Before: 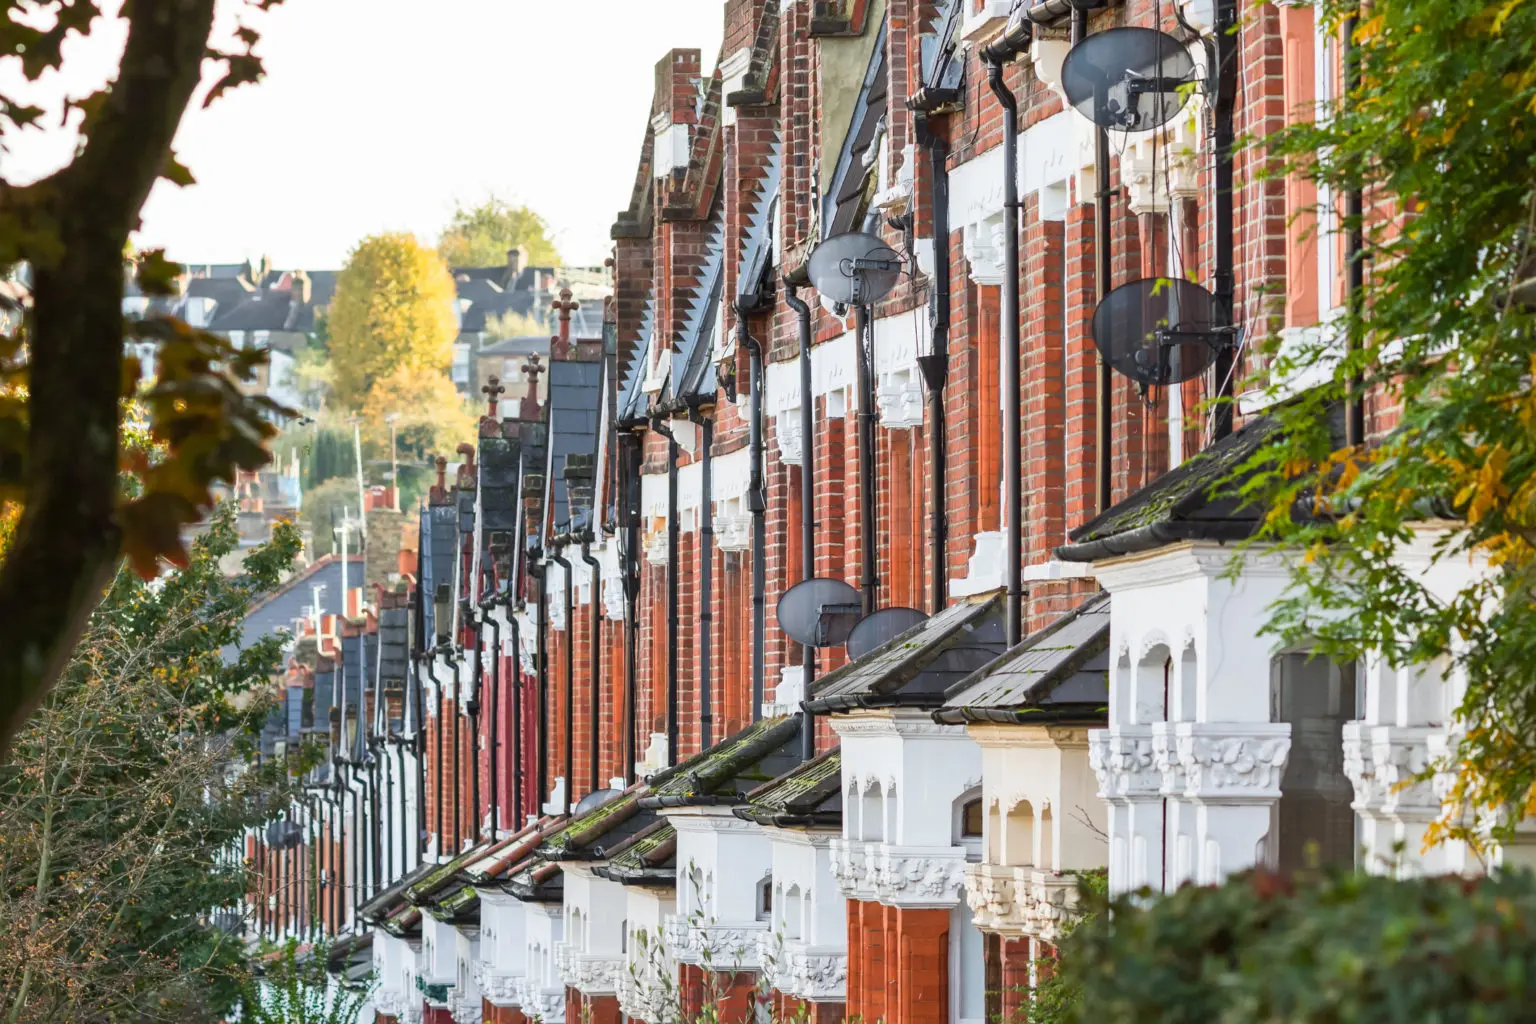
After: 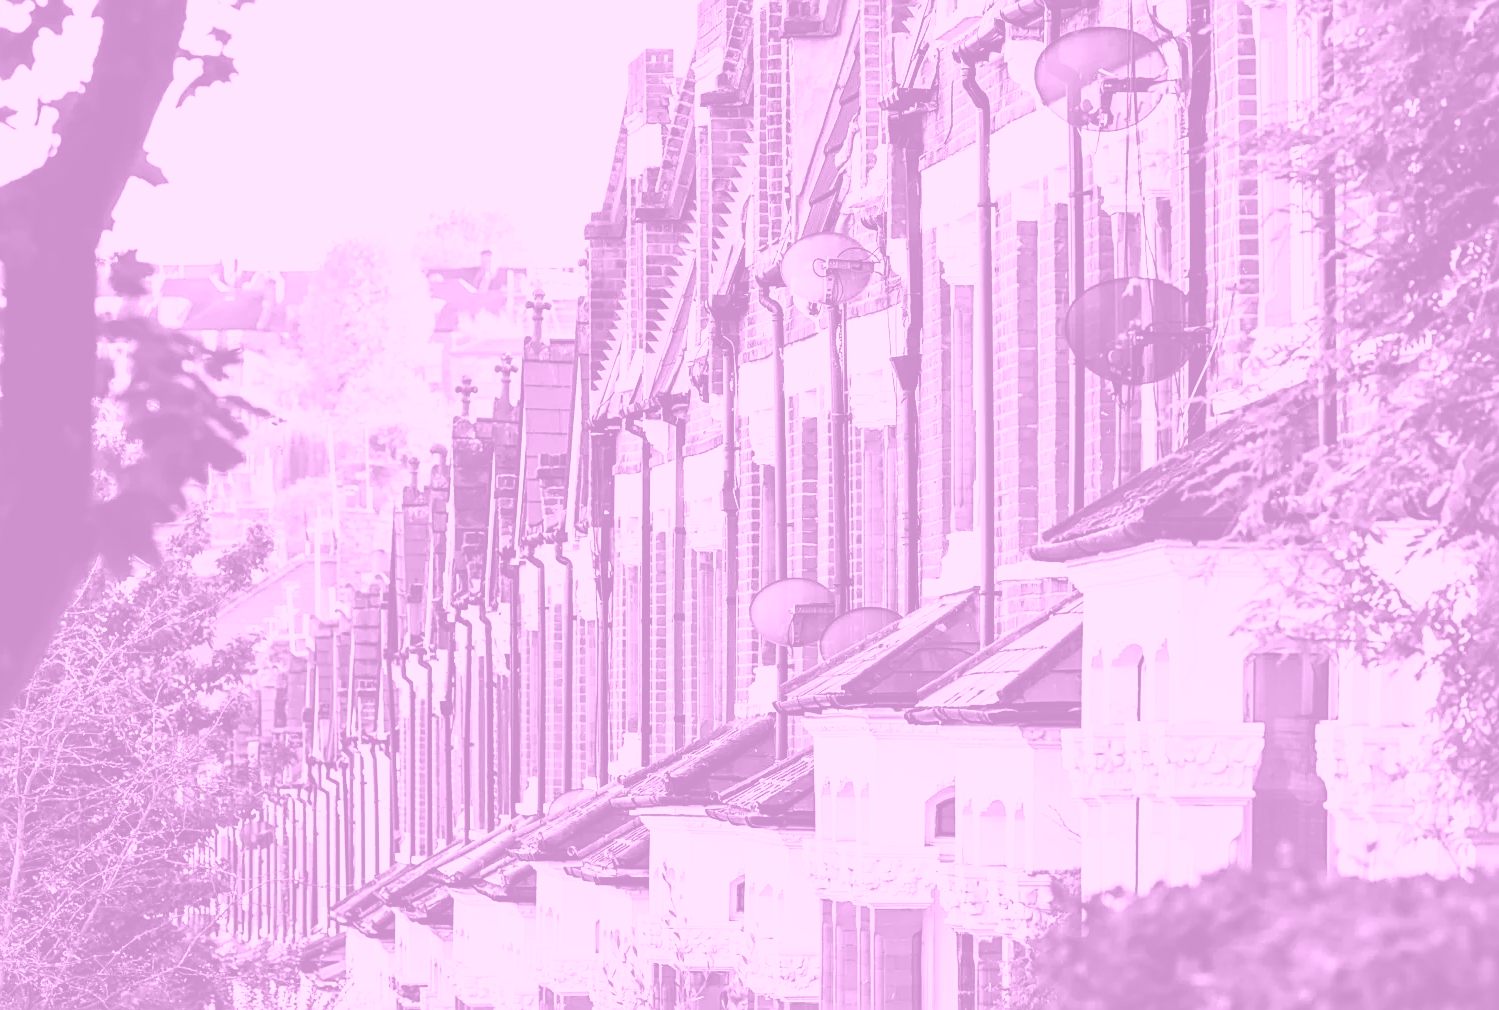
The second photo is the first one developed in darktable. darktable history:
colorize: hue 331.2°, saturation 69%, source mix 30.28%, lightness 69.02%, version 1
sharpen: on, module defaults
base curve: curves: ch0 [(0, 0.003) (0.001, 0.002) (0.006, 0.004) (0.02, 0.022) (0.048, 0.086) (0.094, 0.234) (0.162, 0.431) (0.258, 0.629) (0.385, 0.8) (0.548, 0.918) (0.751, 0.988) (1, 1)], preserve colors none
contrast brightness saturation: brightness -0.52
crop and rotate: left 1.774%, right 0.633%, bottom 1.28%
color correction: saturation 1.32
